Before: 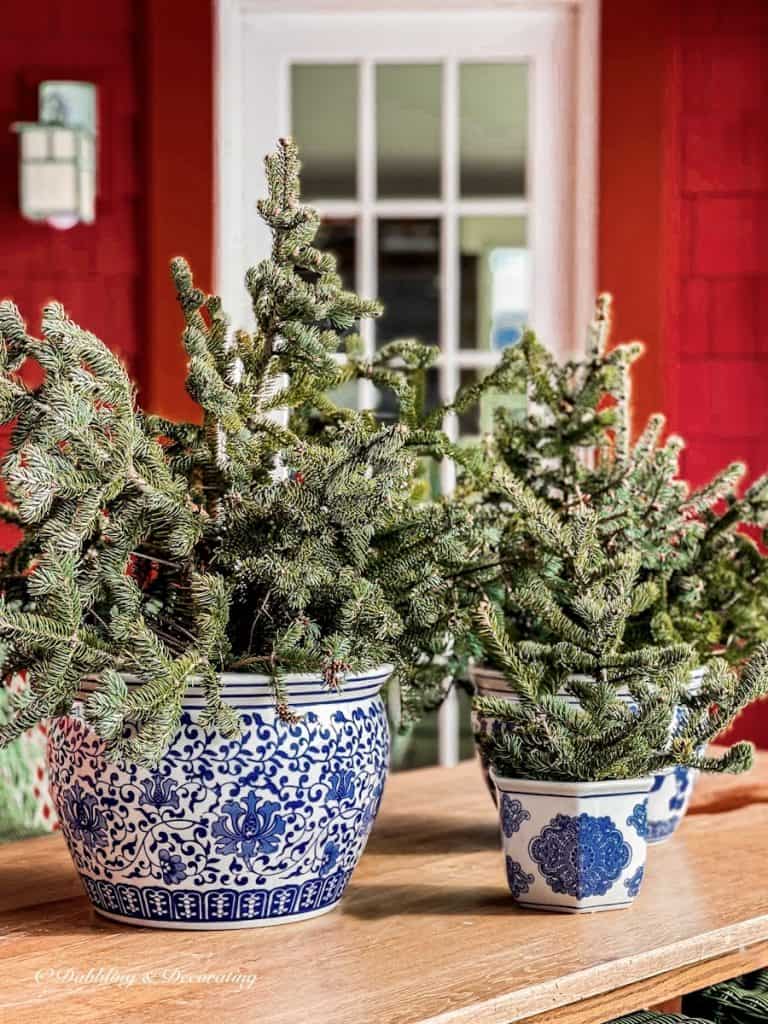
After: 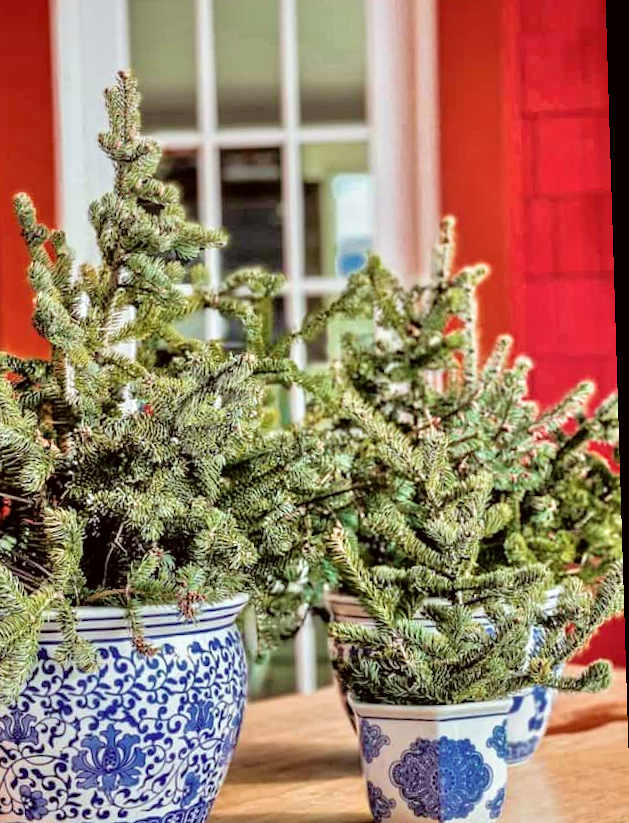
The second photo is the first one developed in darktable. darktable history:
tone equalizer: -7 EV 0.15 EV, -6 EV 0.6 EV, -5 EV 1.15 EV, -4 EV 1.33 EV, -3 EV 1.15 EV, -2 EV 0.6 EV, -1 EV 0.15 EV, mask exposure compensation -0.5 EV
crop and rotate: left 20.74%, top 7.912%, right 0.375%, bottom 13.378%
rotate and perspective: rotation -1.75°, automatic cropping off
color correction: highlights a* -2.73, highlights b* -2.09, shadows a* 2.41, shadows b* 2.73
velvia: on, module defaults
exposure: exposure -0.157 EV, compensate highlight preservation false
